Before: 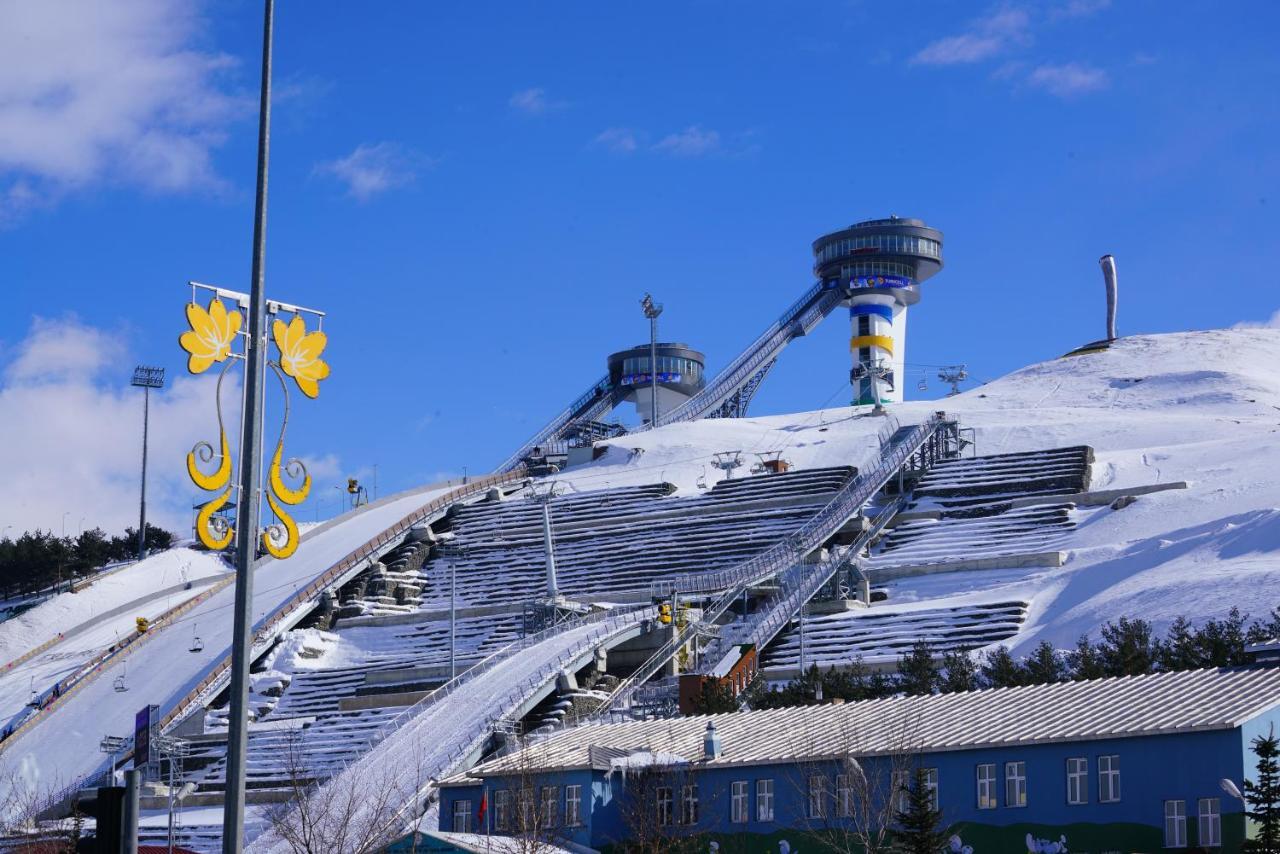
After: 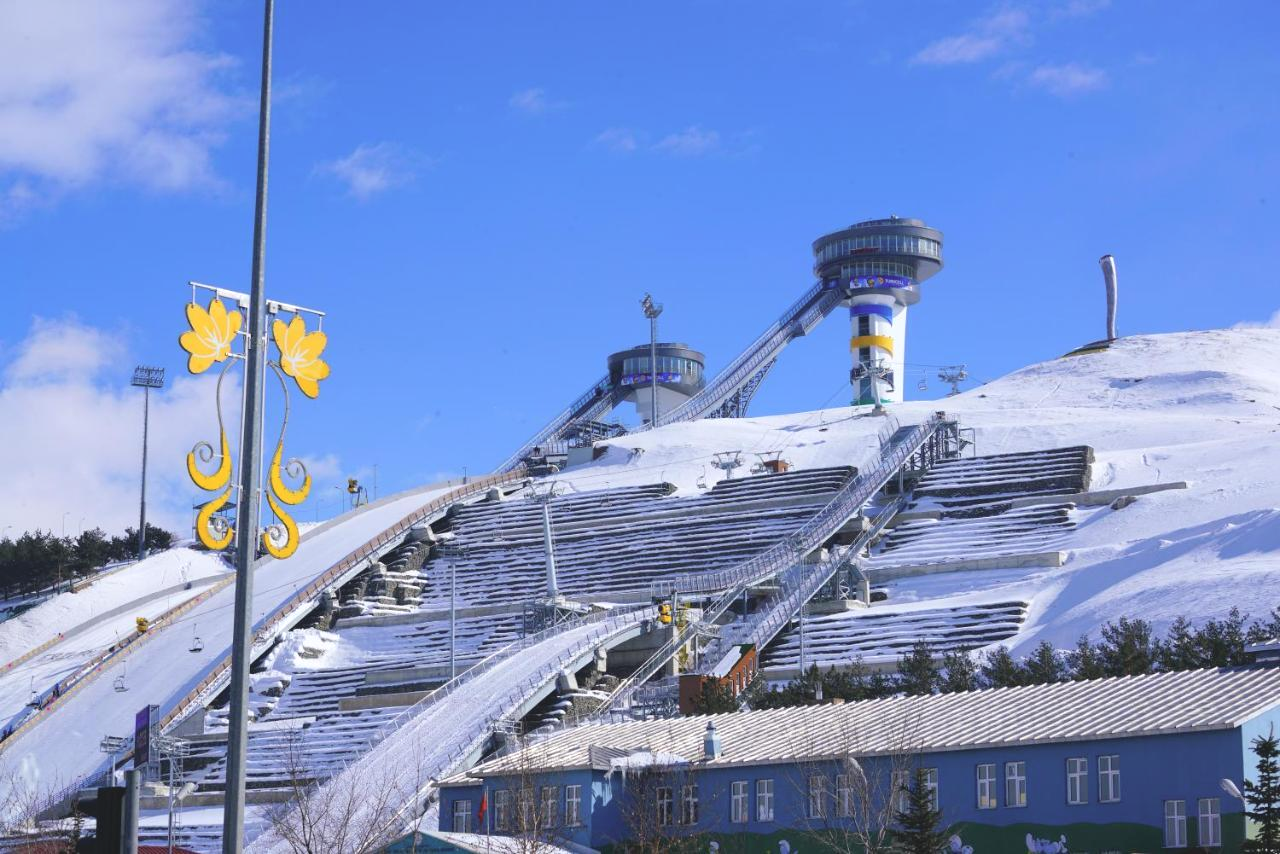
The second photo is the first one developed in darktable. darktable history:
exposure: exposure 0.515 EV, compensate highlight preservation false
contrast brightness saturation: contrast -0.15, brightness 0.05, saturation -0.12
